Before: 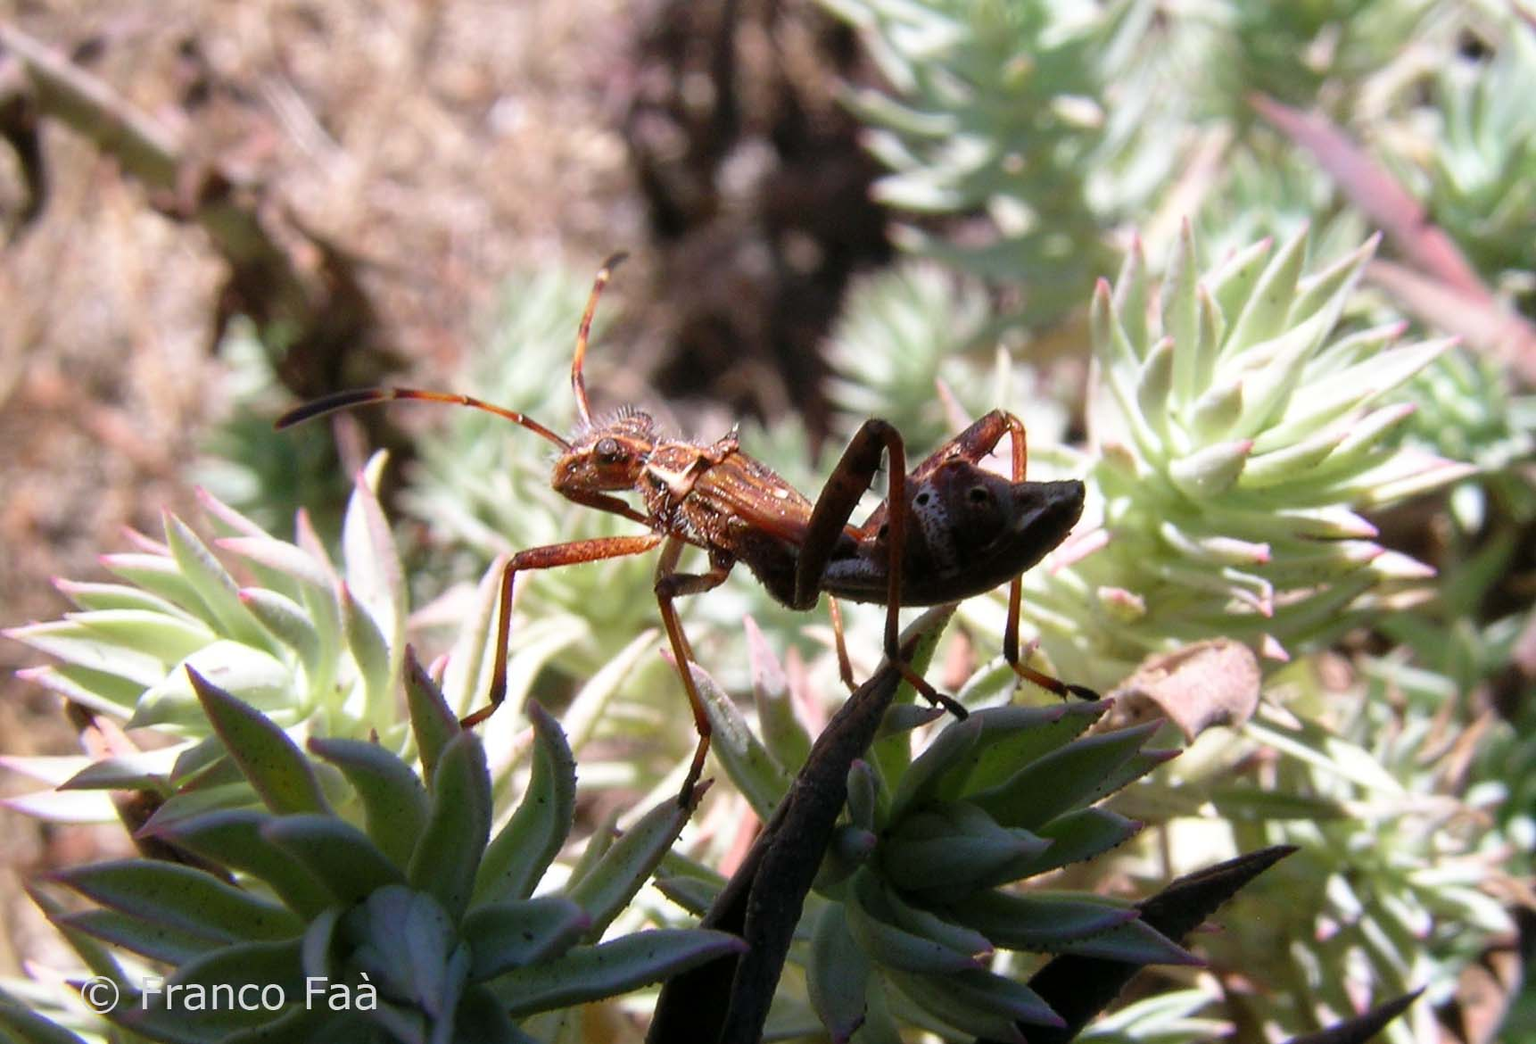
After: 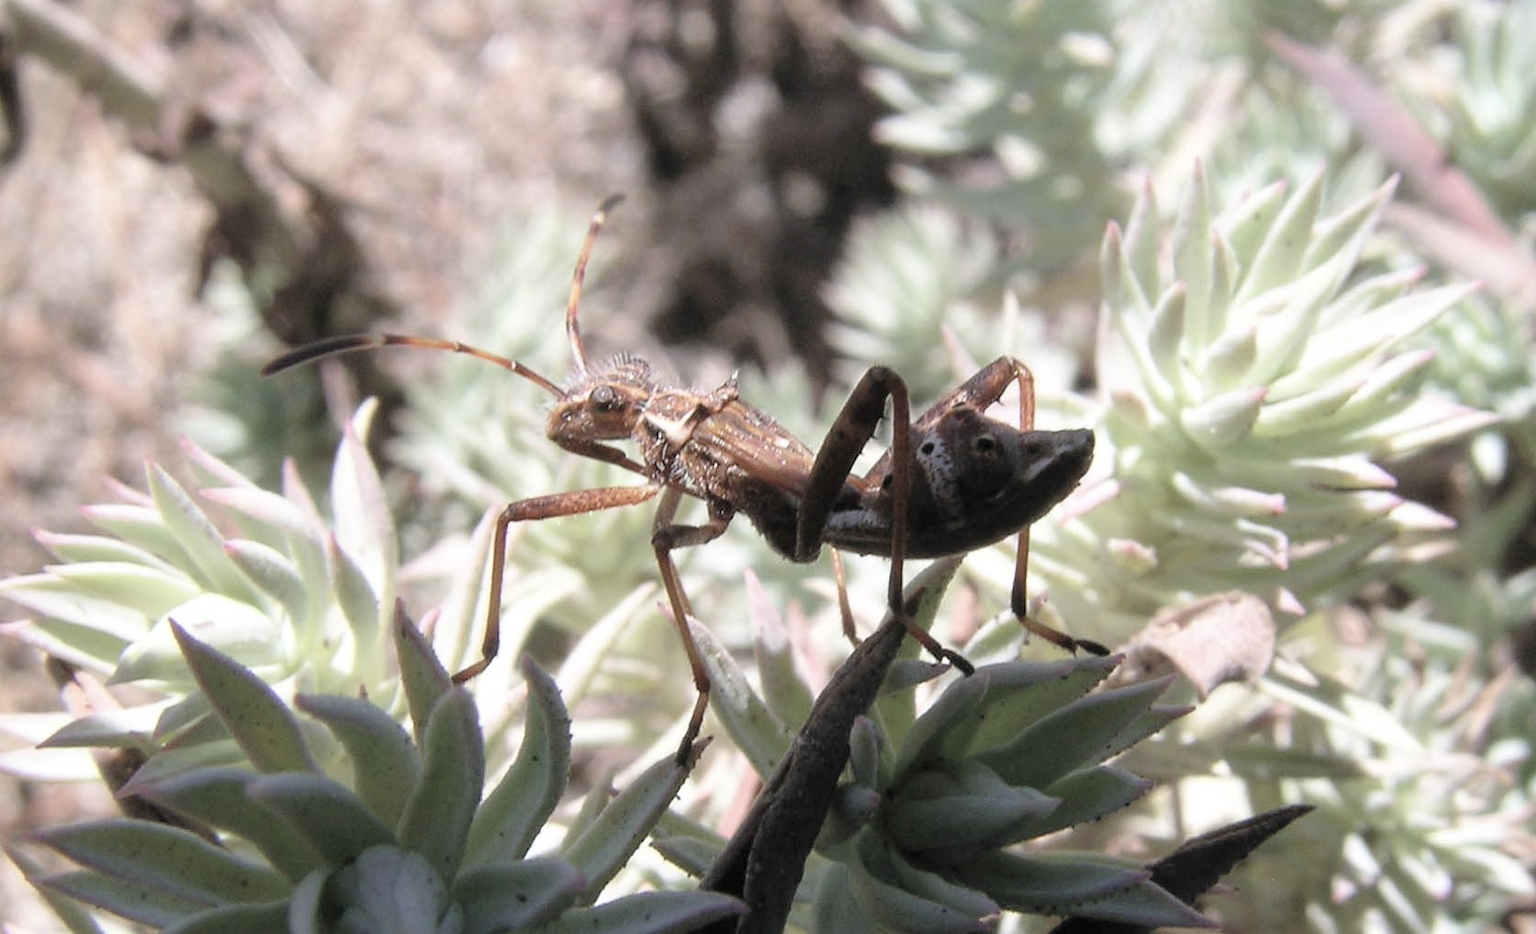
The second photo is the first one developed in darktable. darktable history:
contrast brightness saturation: brightness 0.188, saturation -0.507
color balance rgb: power › hue 329.73°, perceptual saturation grading › global saturation 0.806%, global vibrance 20%
crop: left 1.443%, top 6.128%, right 1.401%, bottom 6.841%
